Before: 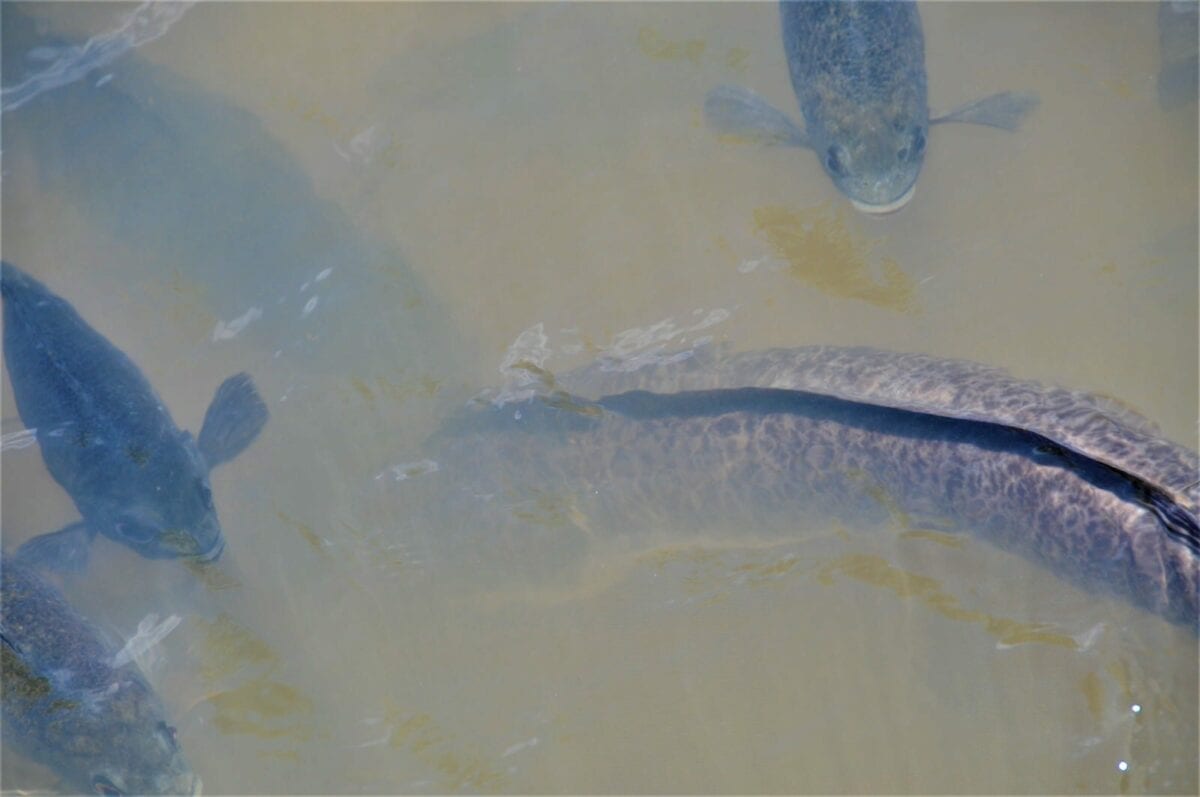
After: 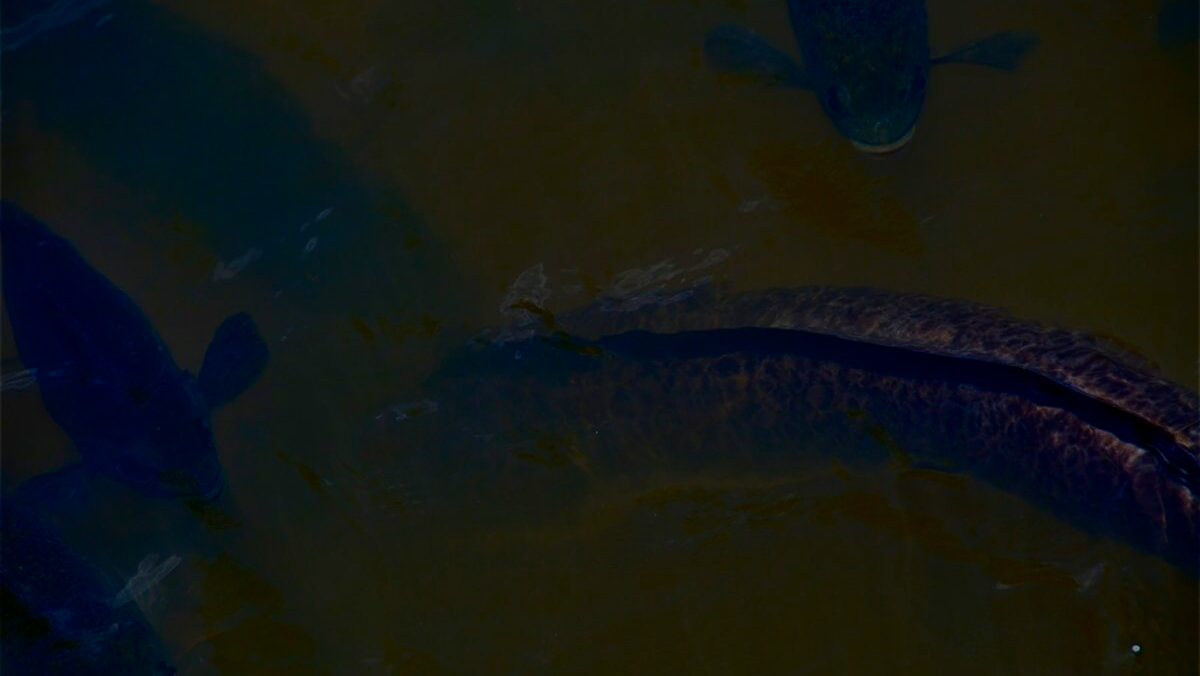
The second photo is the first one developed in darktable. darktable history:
contrast brightness saturation: contrast 0.087, brightness -0.596, saturation 0.165
exposure: exposure -2.362 EV, compensate exposure bias true, compensate highlight preservation false
crop: top 7.566%, bottom 7.601%
base curve: curves: ch0 [(0, 0) (0.032, 0.037) (0.105, 0.228) (0.435, 0.76) (0.856, 0.983) (1, 1)], preserve colors none
velvia: on, module defaults
sharpen: on, module defaults
